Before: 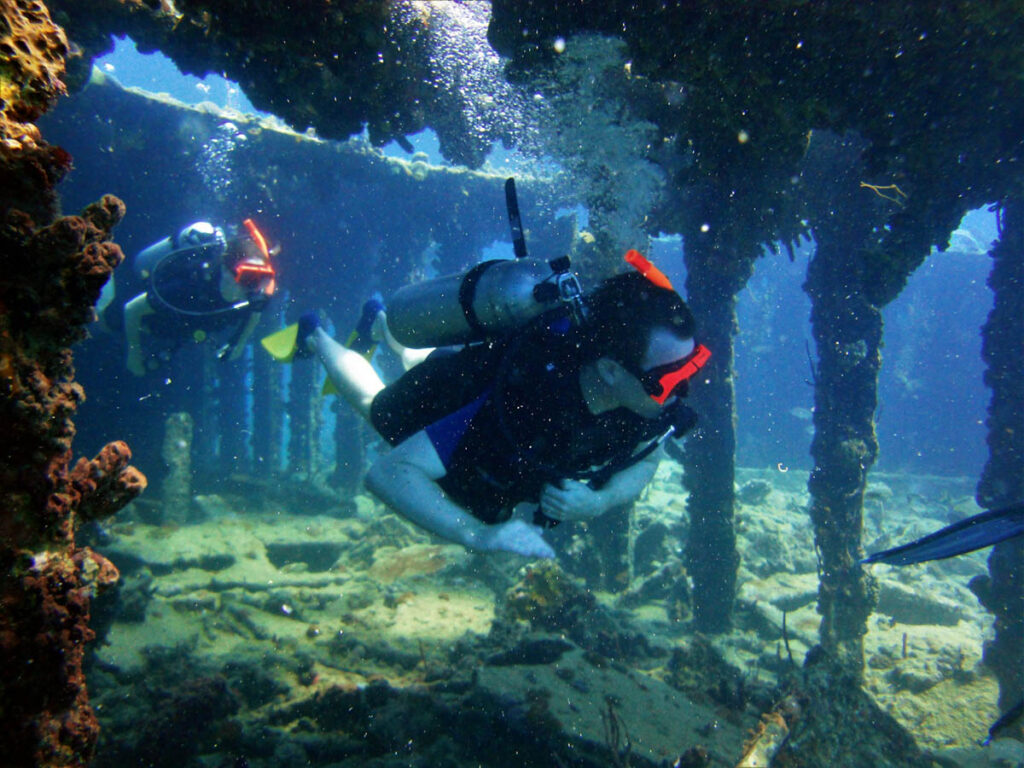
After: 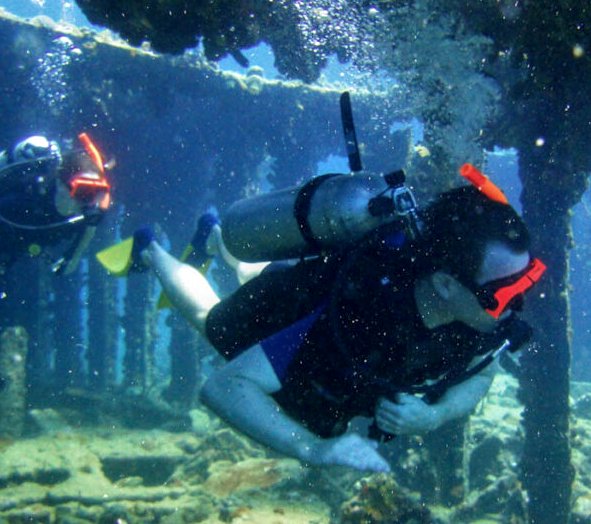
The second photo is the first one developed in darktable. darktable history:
crop: left 16.202%, top 11.208%, right 26.045%, bottom 20.557%
local contrast: on, module defaults
